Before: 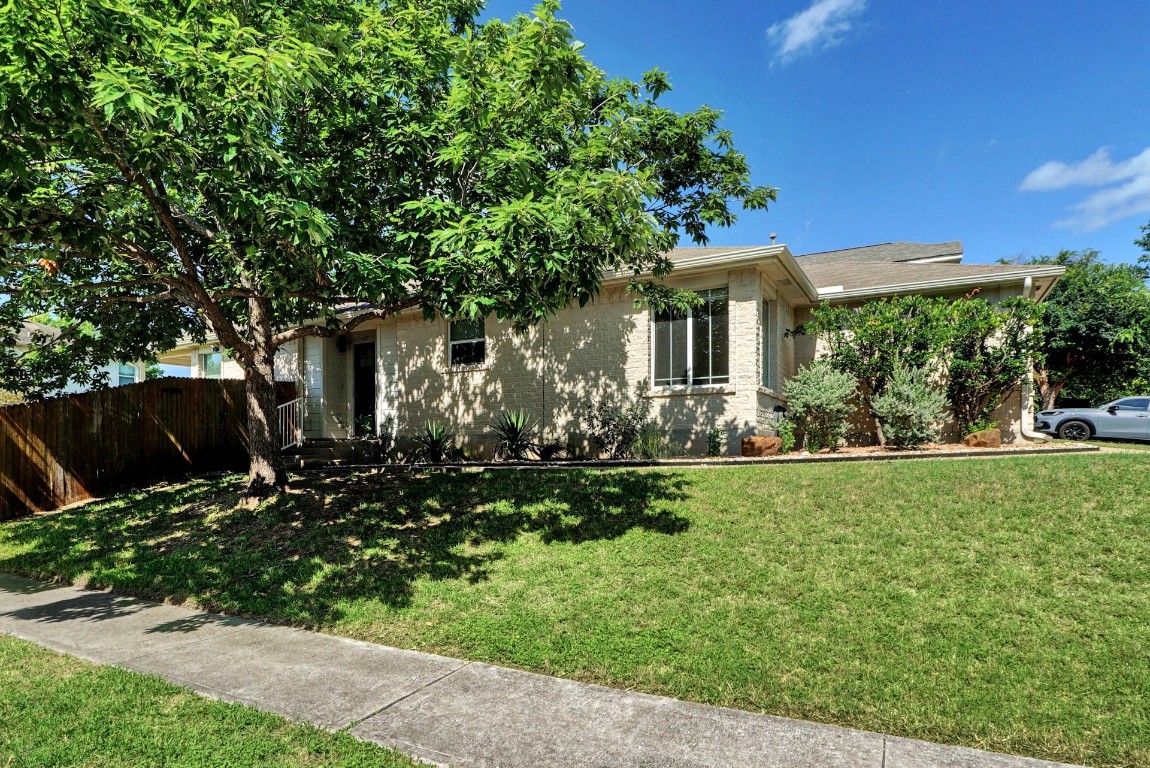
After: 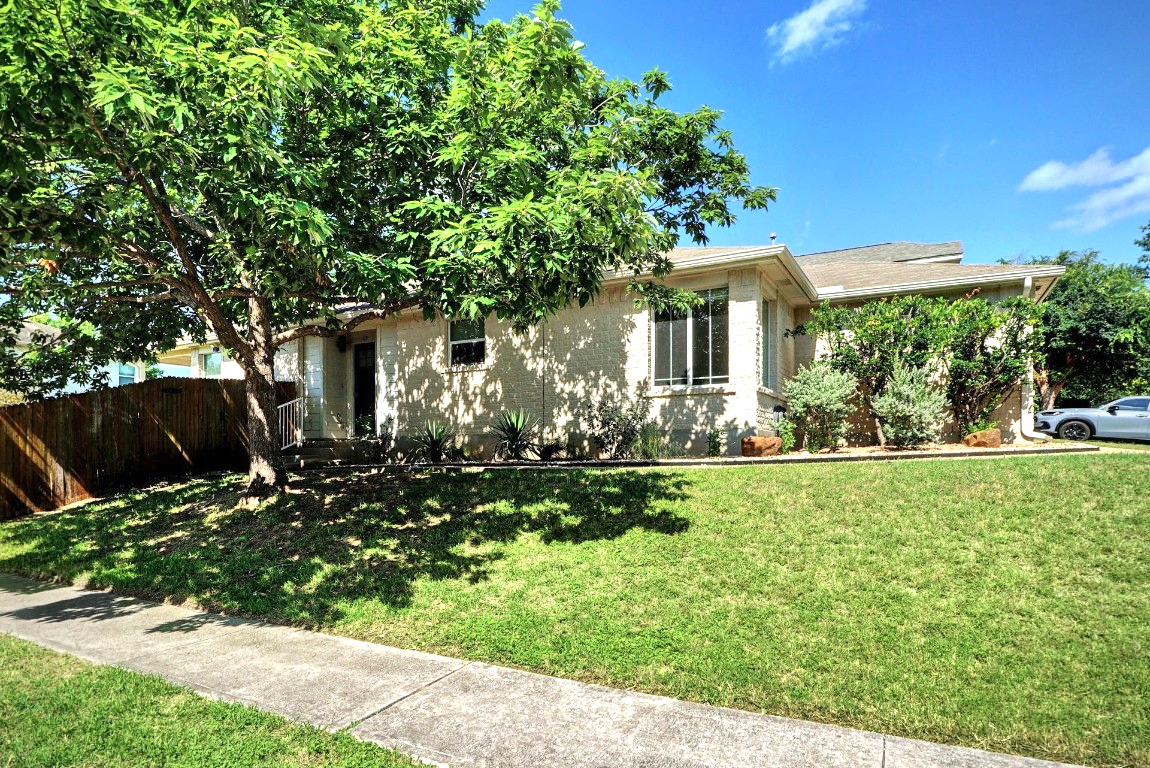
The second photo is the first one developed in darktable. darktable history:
vignetting: fall-off radius 60.89%, saturation -0.029
exposure: black level correction 0, exposure 0.702 EV, compensate highlight preservation false
